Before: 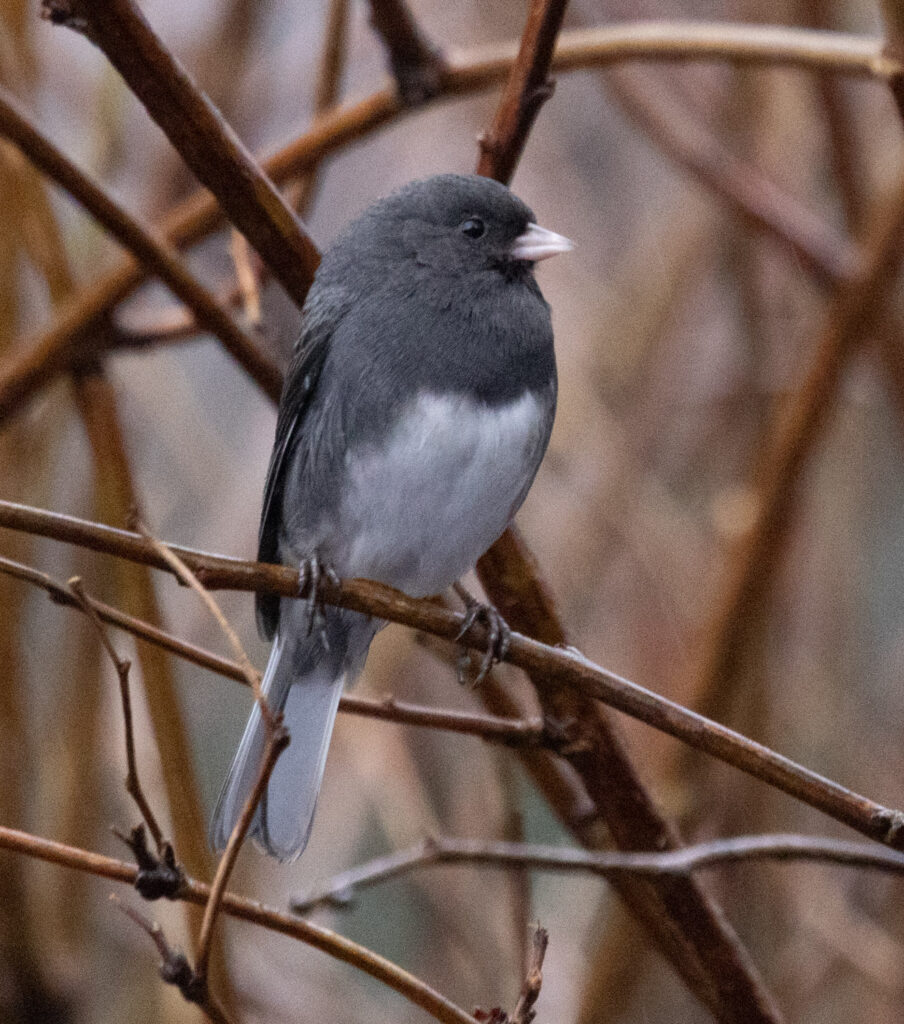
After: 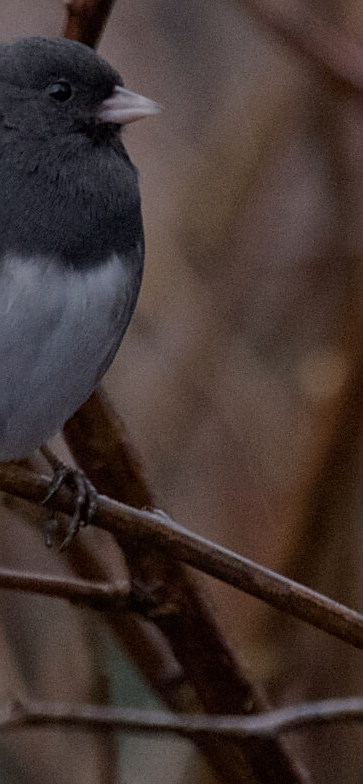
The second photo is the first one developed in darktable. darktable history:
exposure: exposure -1.468 EV, compensate highlight preservation false
crop: left 45.721%, top 13.393%, right 14.118%, bottom 10.01%
sharpen: on, module defaults
velvia: strength 9.25%
